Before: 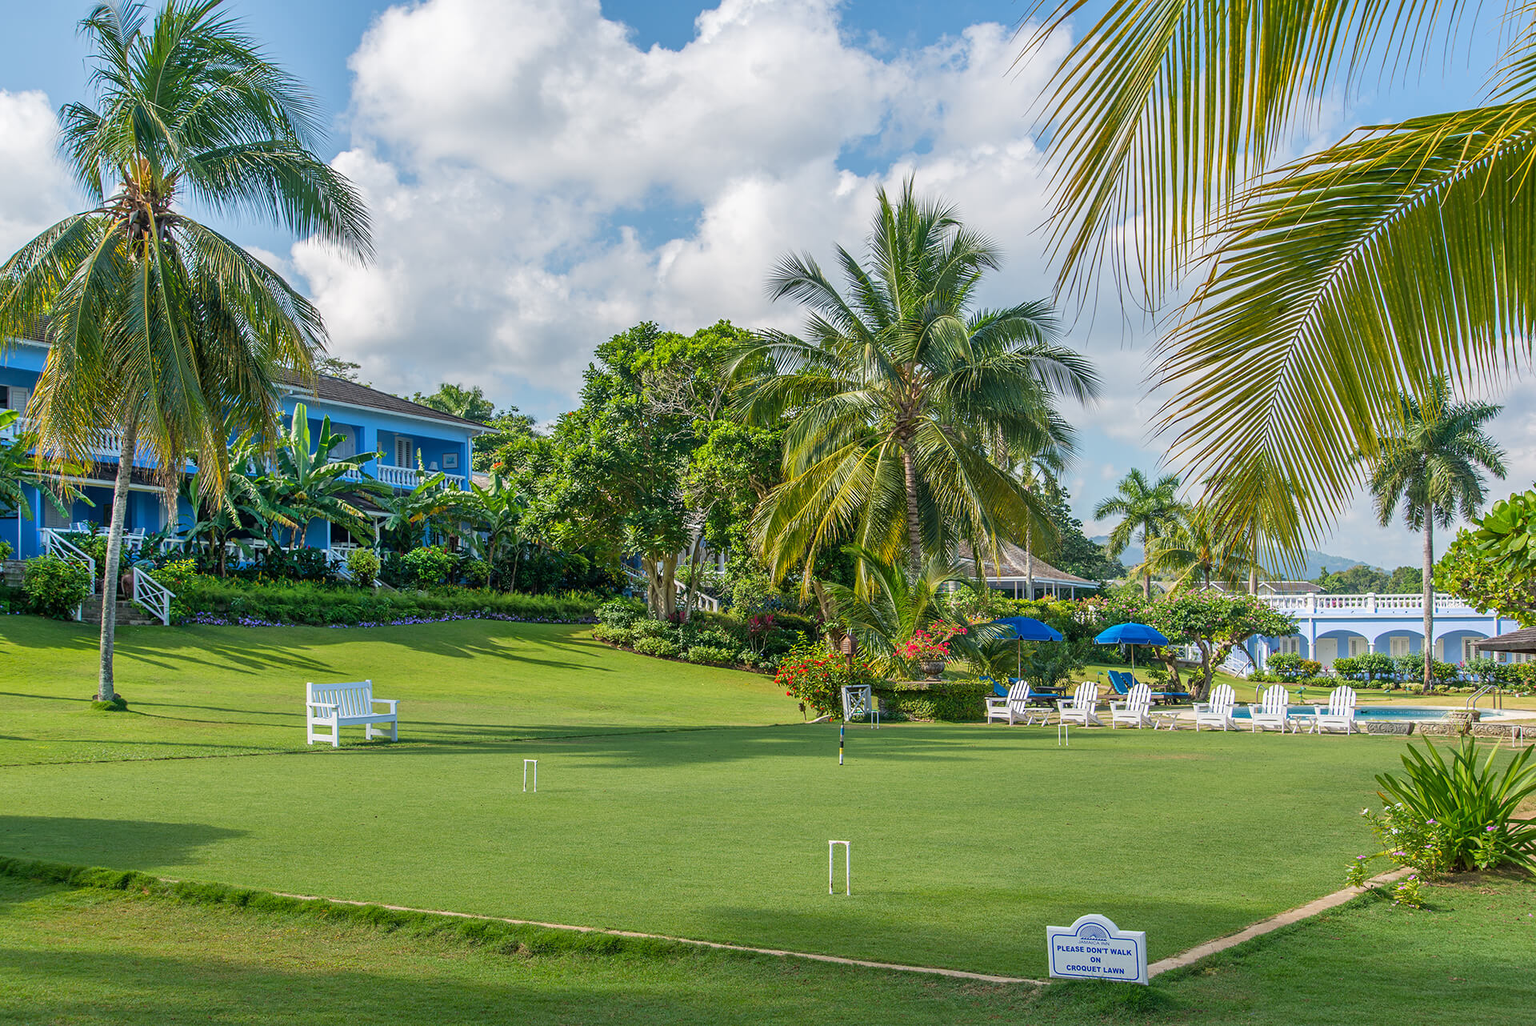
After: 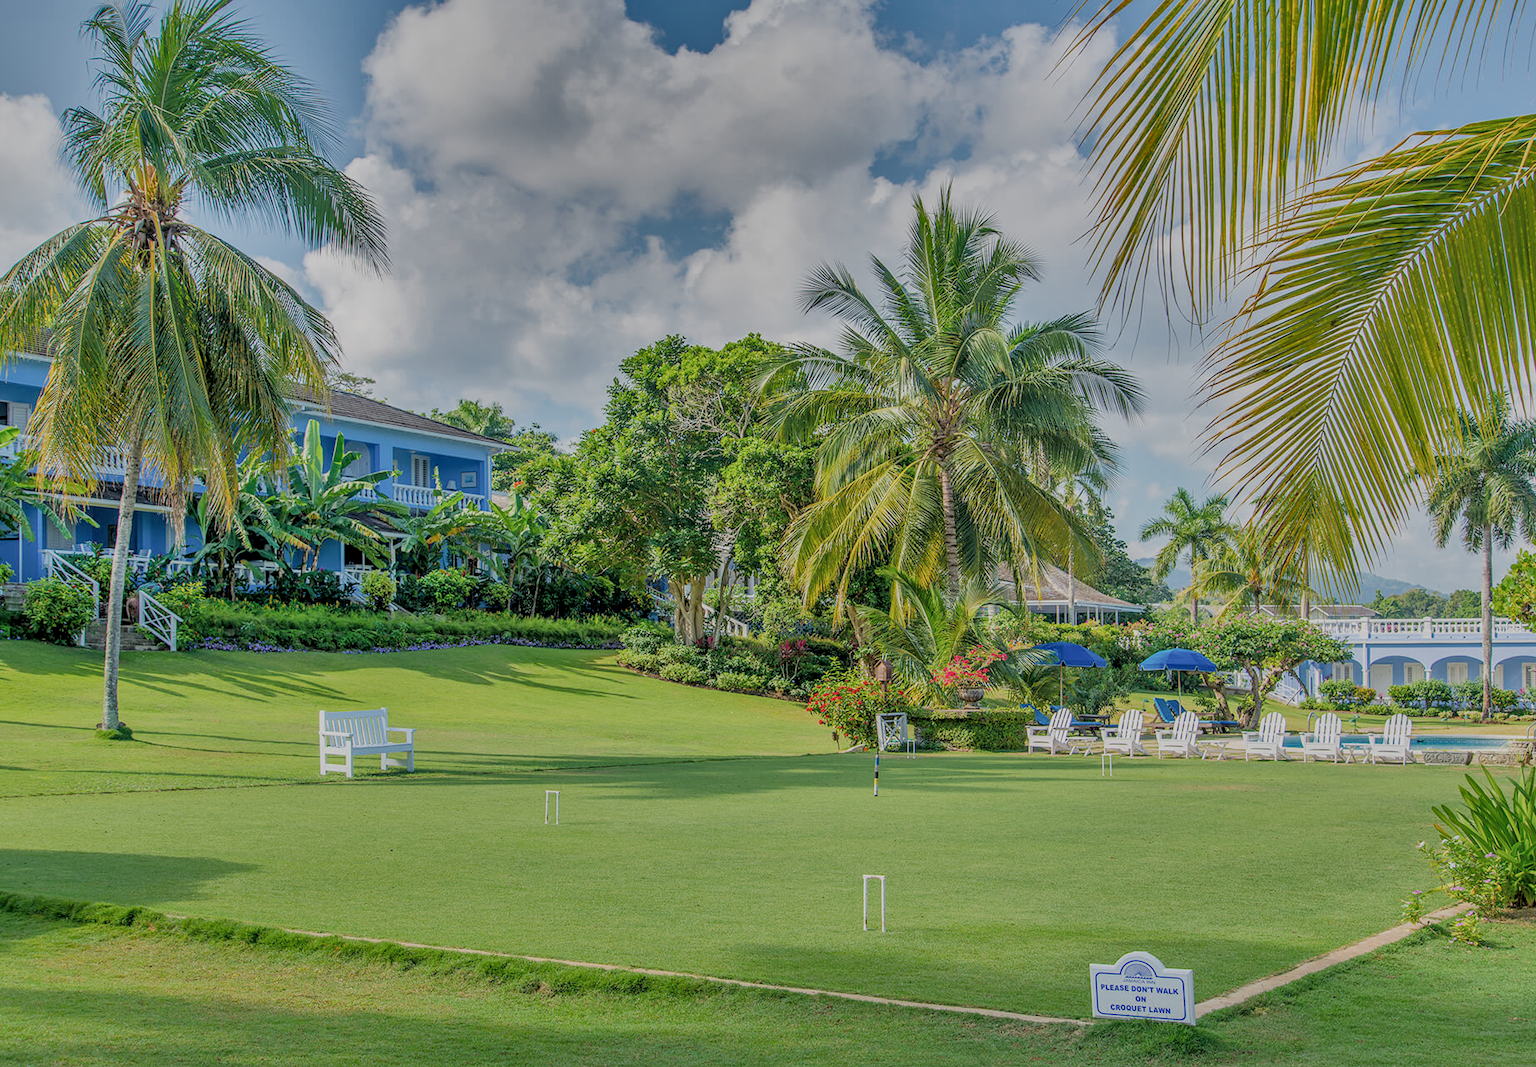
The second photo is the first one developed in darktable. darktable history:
shadows and highlights: shadows 20.97, highlights -82.85, soften with gaussian
exposure: black level correction 0, exposure 0.596 EV, compensate highlight preservation false
tone equalizer: edges refinement/feathering 500, mask exposure compensation -1.57 EV, preserve details guided filter
local contrast: on, module defaults
crop: right 3.934%, bottom 0.041%
filmic rgb: black relative exposure -7.01 EV, white relative exposure 6.04 EV, target black luminance 0%, hardness 2.73, latitude 61.12%, contrast 0.691, highlights saturation mix 11.48%, shadows ↔ highlights balance -0.039%
